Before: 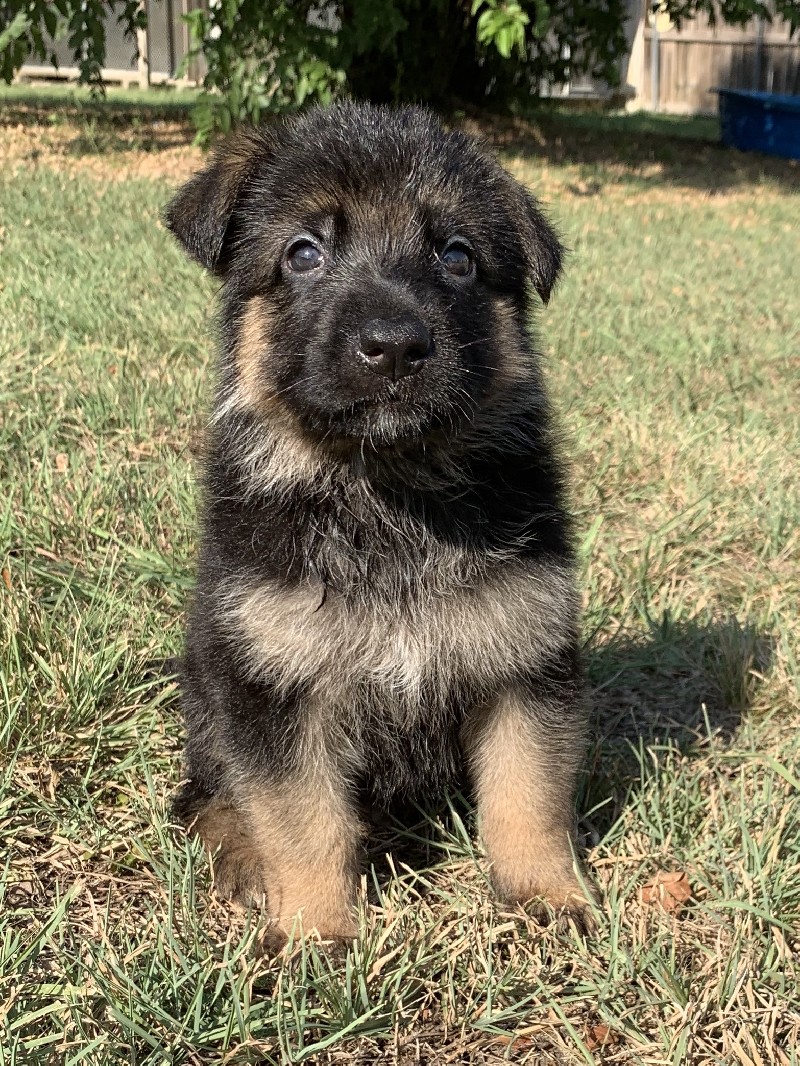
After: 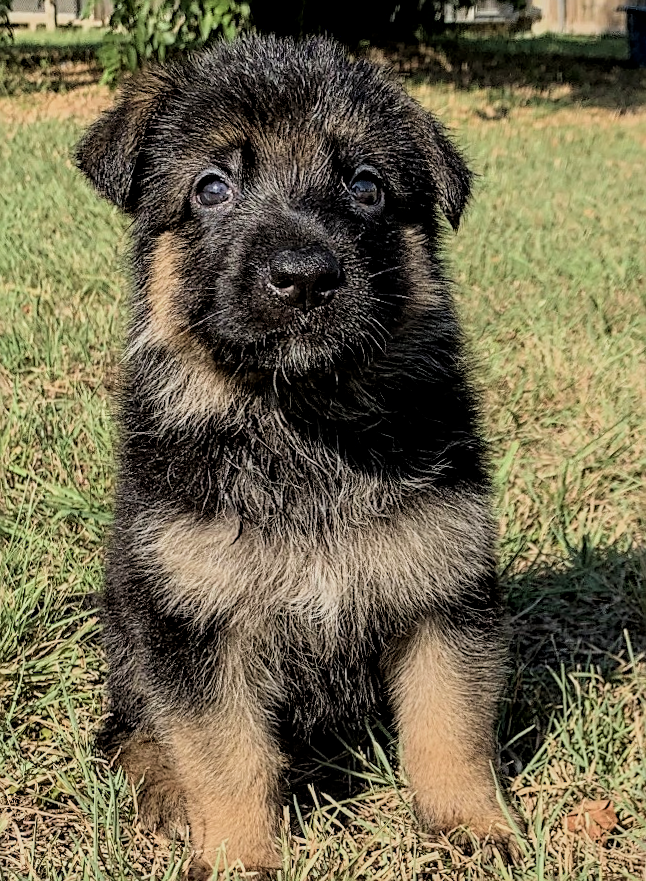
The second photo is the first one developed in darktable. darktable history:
filmic rgb: black relative exposure -7.15 EV, white relative exposure 5.36 EV, hardness 3.02, color science v6 (2022)
local contrast: detail 130%
velvia: on, module defaults
rotate and perspective: rotation -1.32°, lens shift (horizontal) -0.031, crop left 0.015, crop right 0.985, crop top 0.047, crop bottom 0.982
crop: left 9.929%, top 3.475%, right 9.188%, bottom 9.529%
sharpen: on, module defaults
